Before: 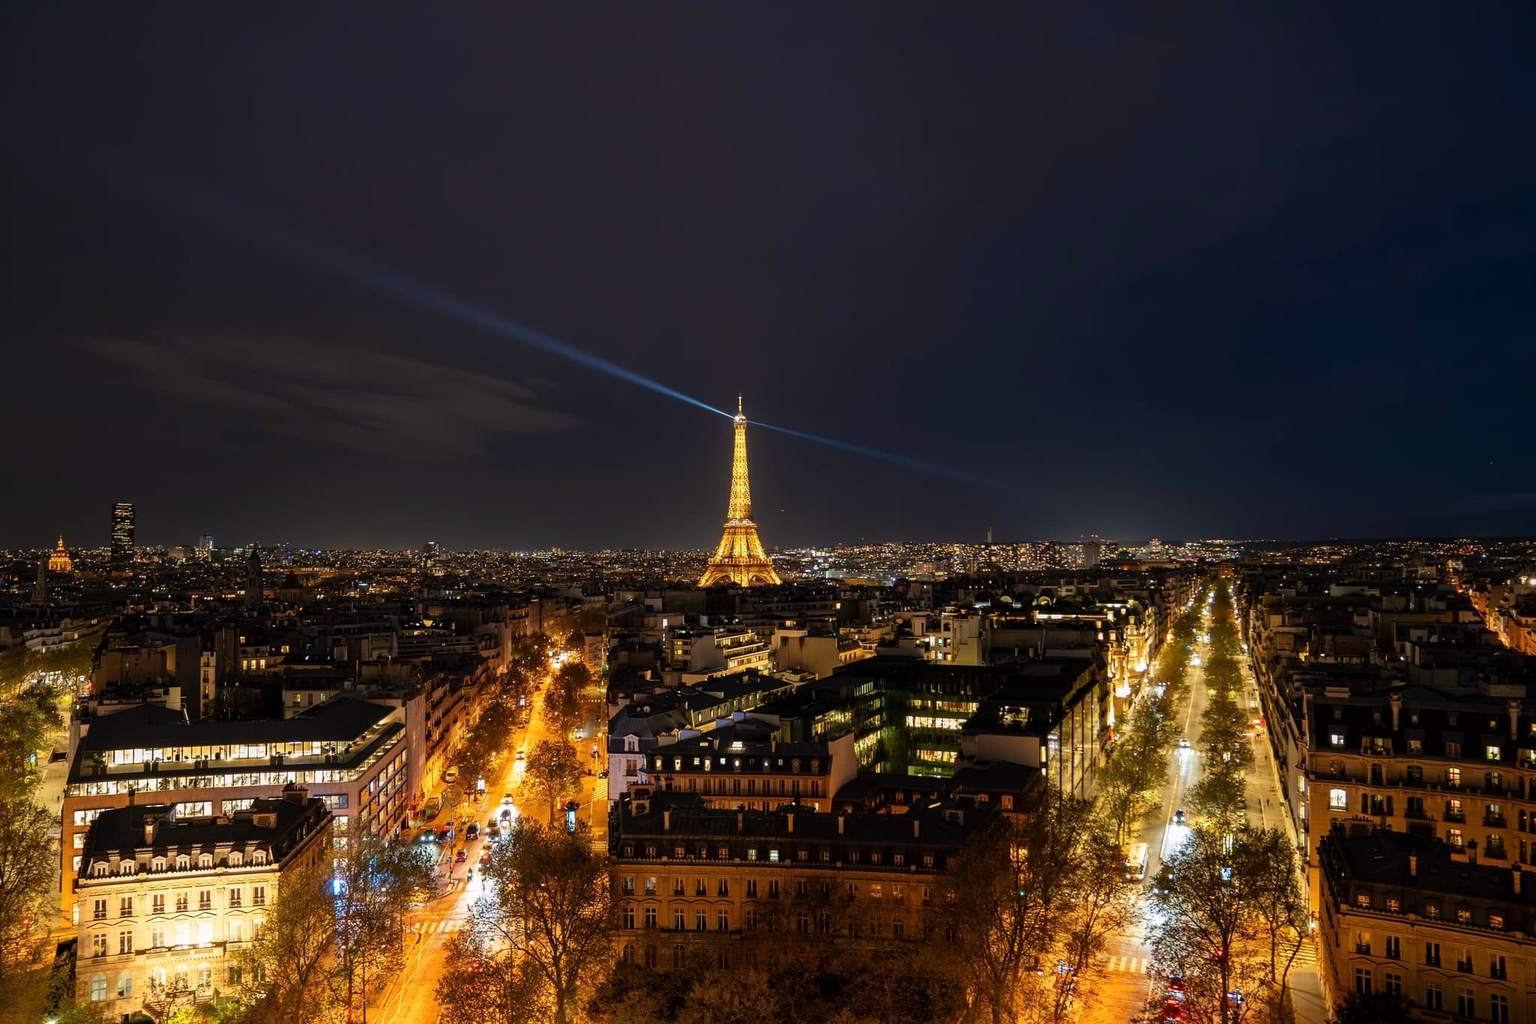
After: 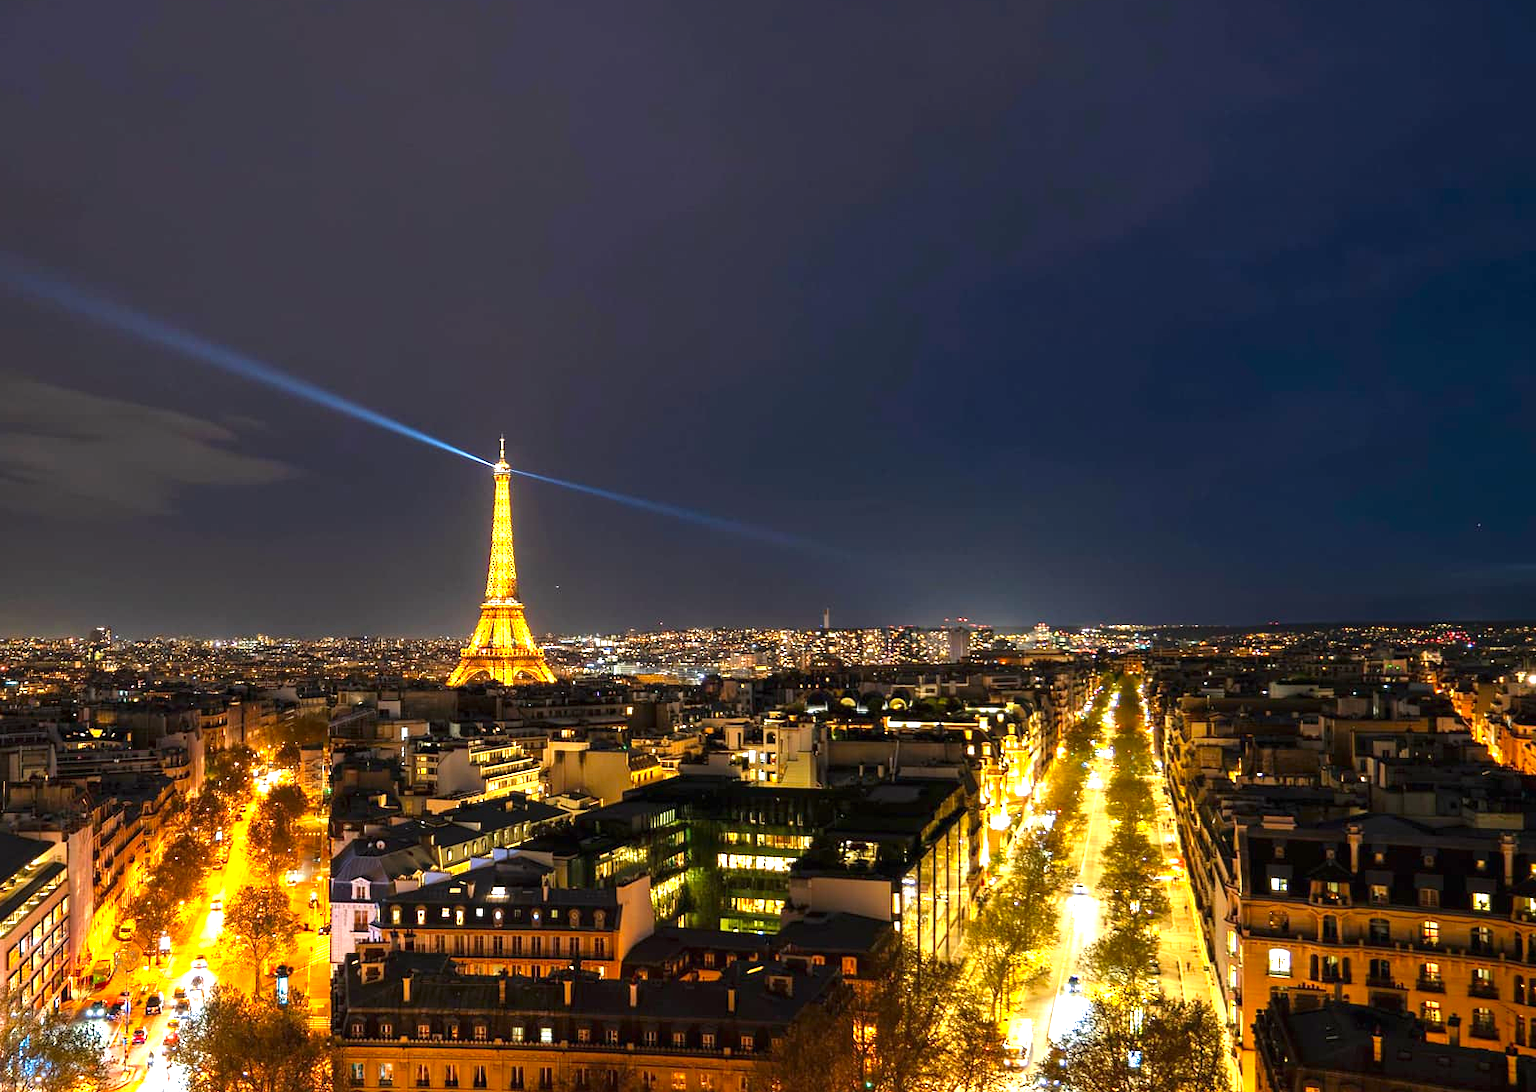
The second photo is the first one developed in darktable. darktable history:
color balance: output saturation 110%
exposure: black level correction 0, exposure 1.379 EV, compensate exposure bias true, compensate highlight preservation false
crop: left 23.095%, top 5.827%, bottom 11.854%
